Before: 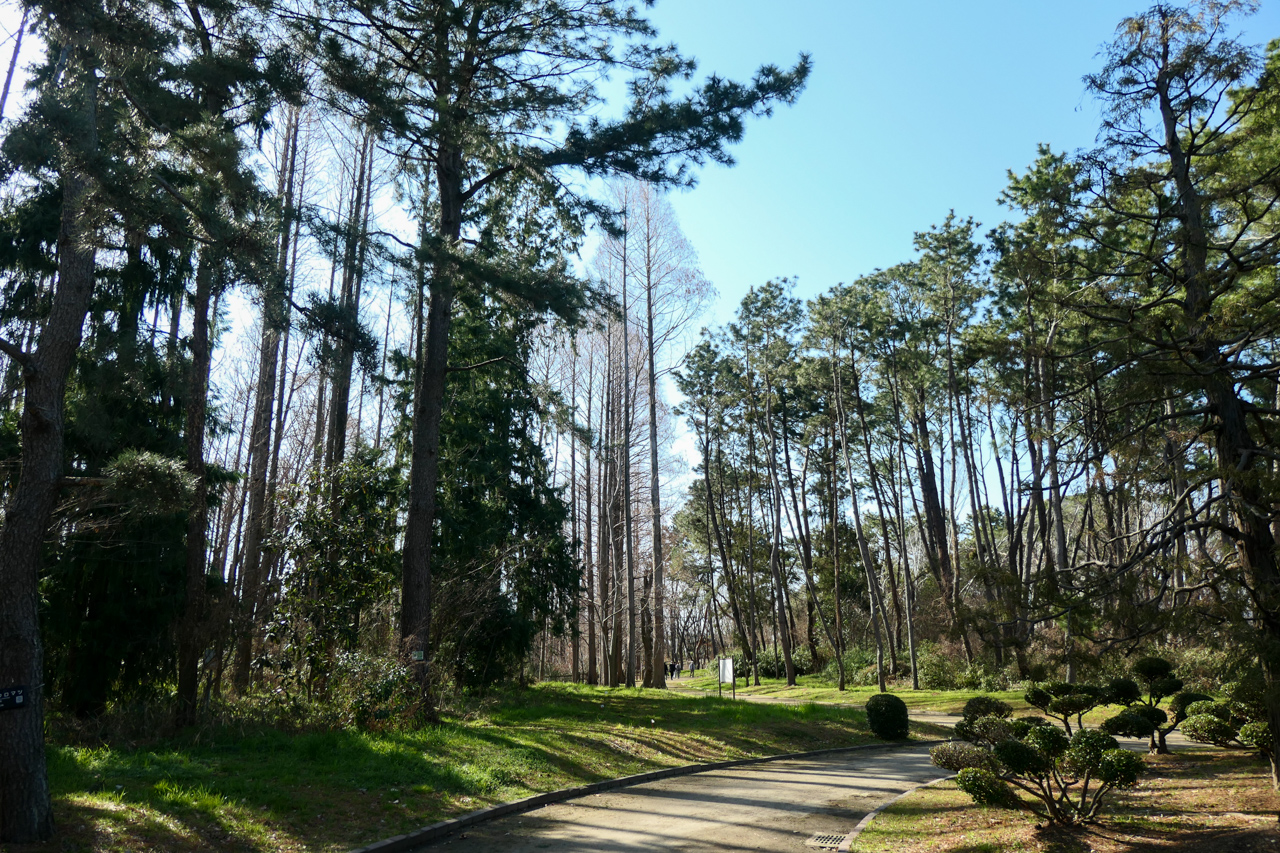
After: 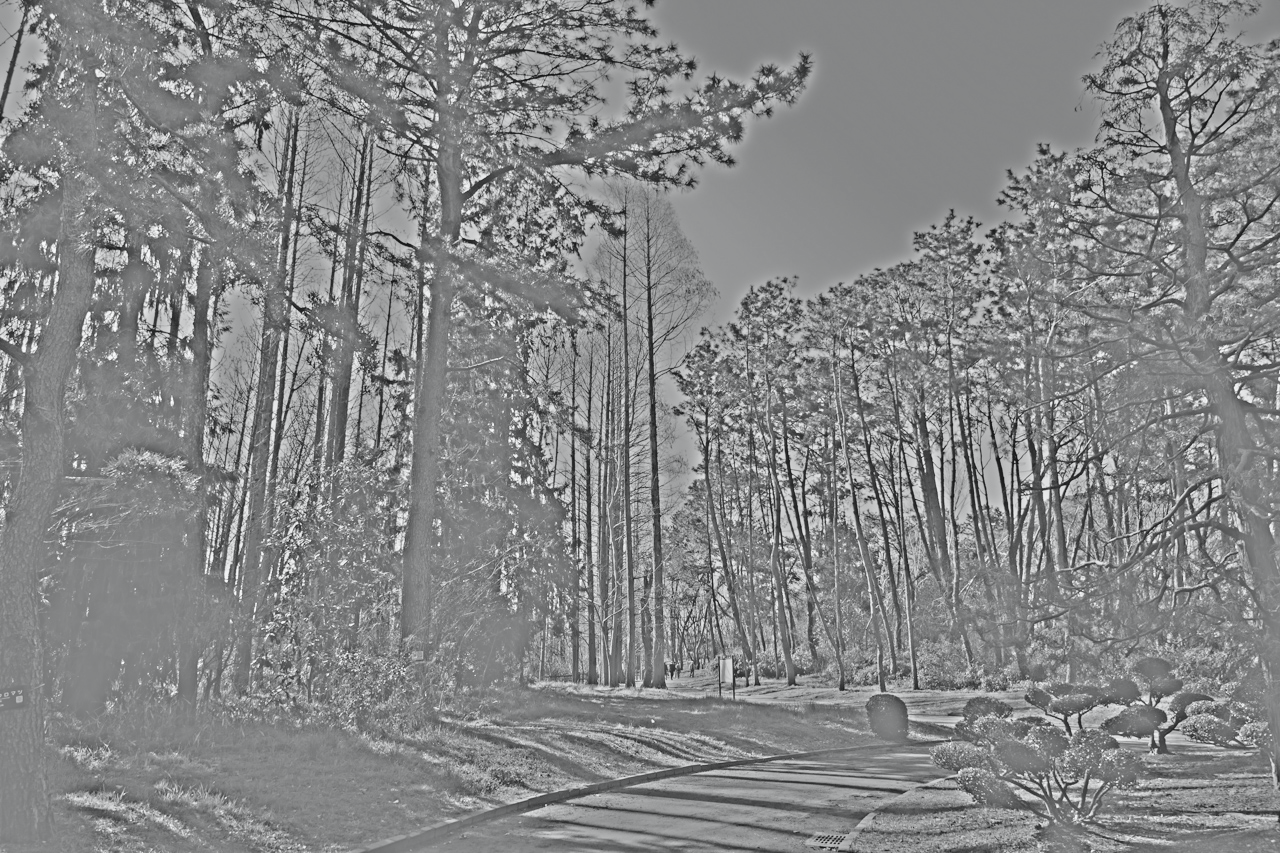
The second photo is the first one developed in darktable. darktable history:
exposure: black level correction 0.001, exposure 0.5 EV, compensate exposure bias true, compensate highlight preservation false
highpass: sharpness 25.84%, contrast boost 14.94%
tone curve: curves: ch0 [(0, 0.023) (0.132, 0.075) (0.251, 0.186) (0.441, 0.476) (0.662, 0.757) (0.849, 0.927) (1, 0.99)]; ch1 [(0, 0) (0.447, 0.411) (0.483, 0.469) (0.498, 0.496) (0.518, 0.514) (0.561, 0.59) (0.606, 0.659) (0.657, 0.725) (0.869, 0.916) (1, 1)]; ch2 [(0, 0) (0.307, 0.315) (0.425, 0.438) (0.483, 0.477) (0.503, 0.503) (0.526, 0.553) (0.552, 0.601) (0.615, 0.669) (0.703, 0.797) (0.985, 0.966)], color space Lab, independent channels
